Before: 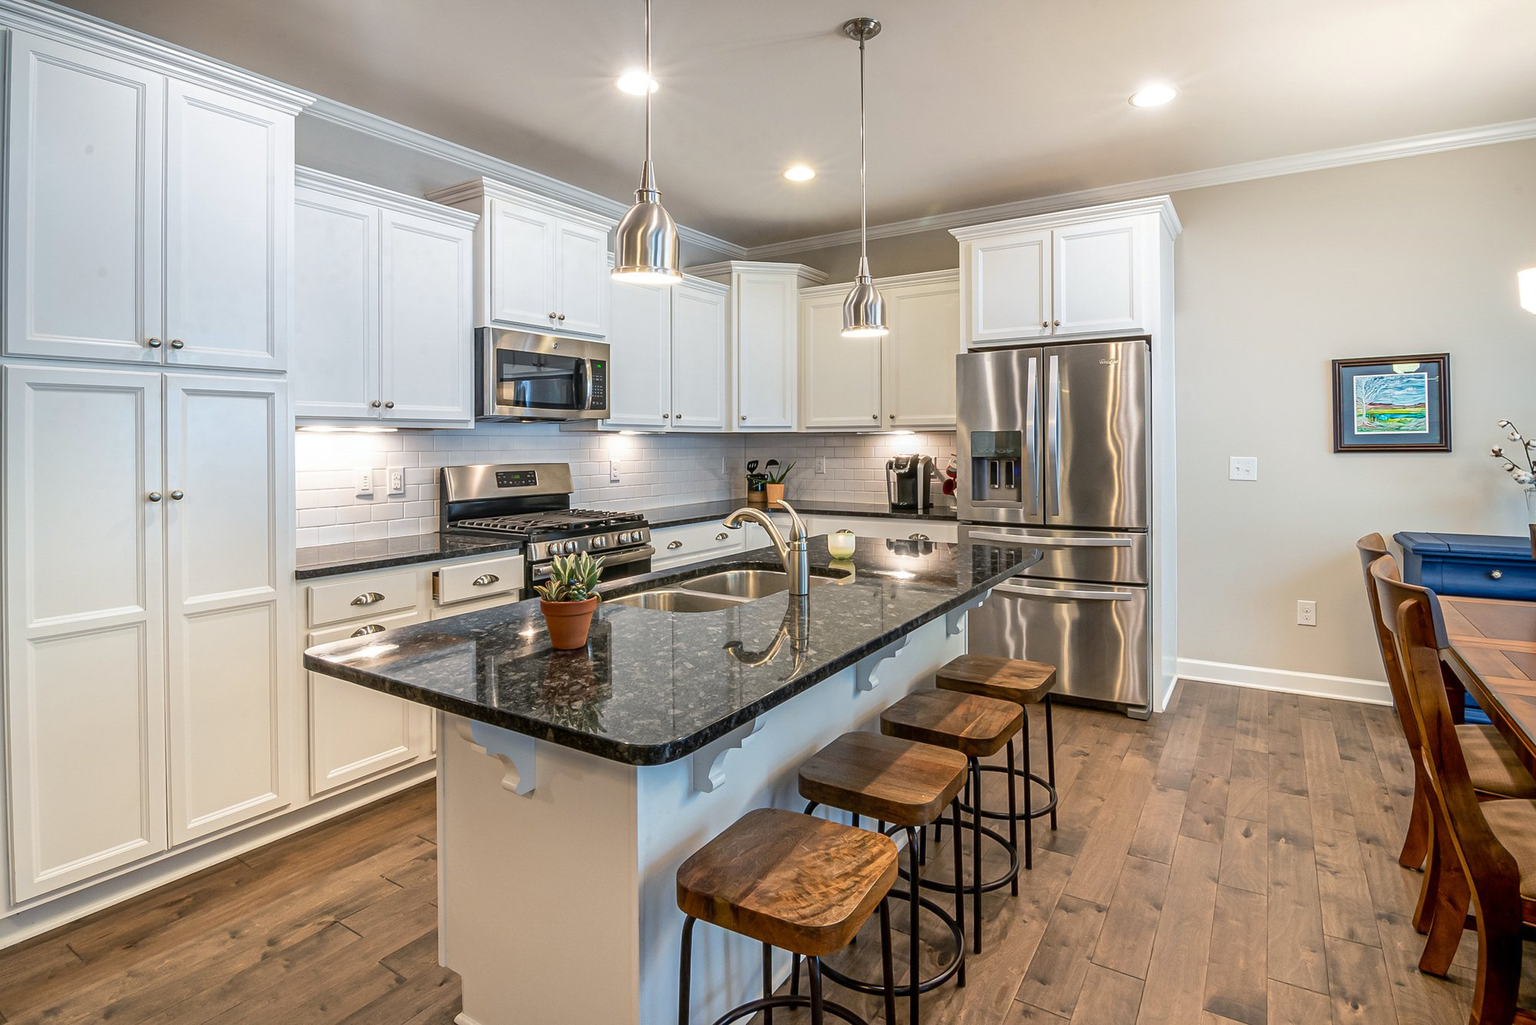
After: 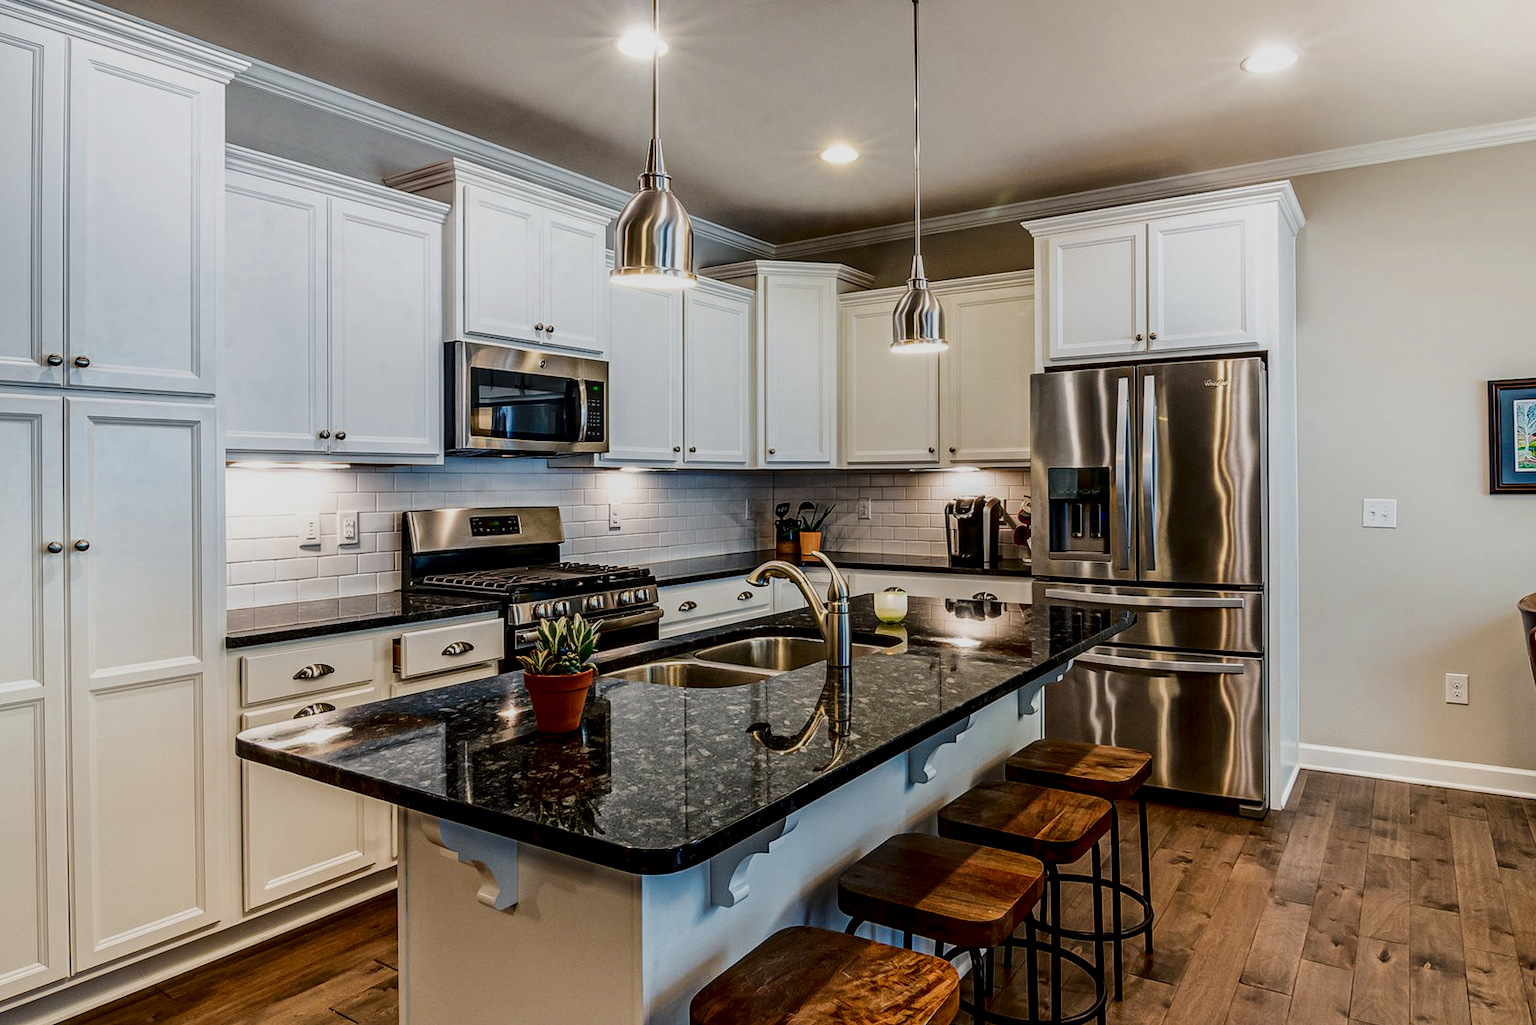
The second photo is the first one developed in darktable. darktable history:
contrast brightness saturation: contrast 0.09, brightness -0.59, saturation 0.17
filmic rgb: black relative exposure -7.5 EV, white relative exposure 5 EV, hardness 3.31, contrast 1.3, contrast in shadows safe
crop and rotate: left 7.196%, top 4.574%, right 10.605%, bottom 13.178%
exposure: exposure 0.367 EV, compensate highlight preservation false
local contrast: on, module defaults
